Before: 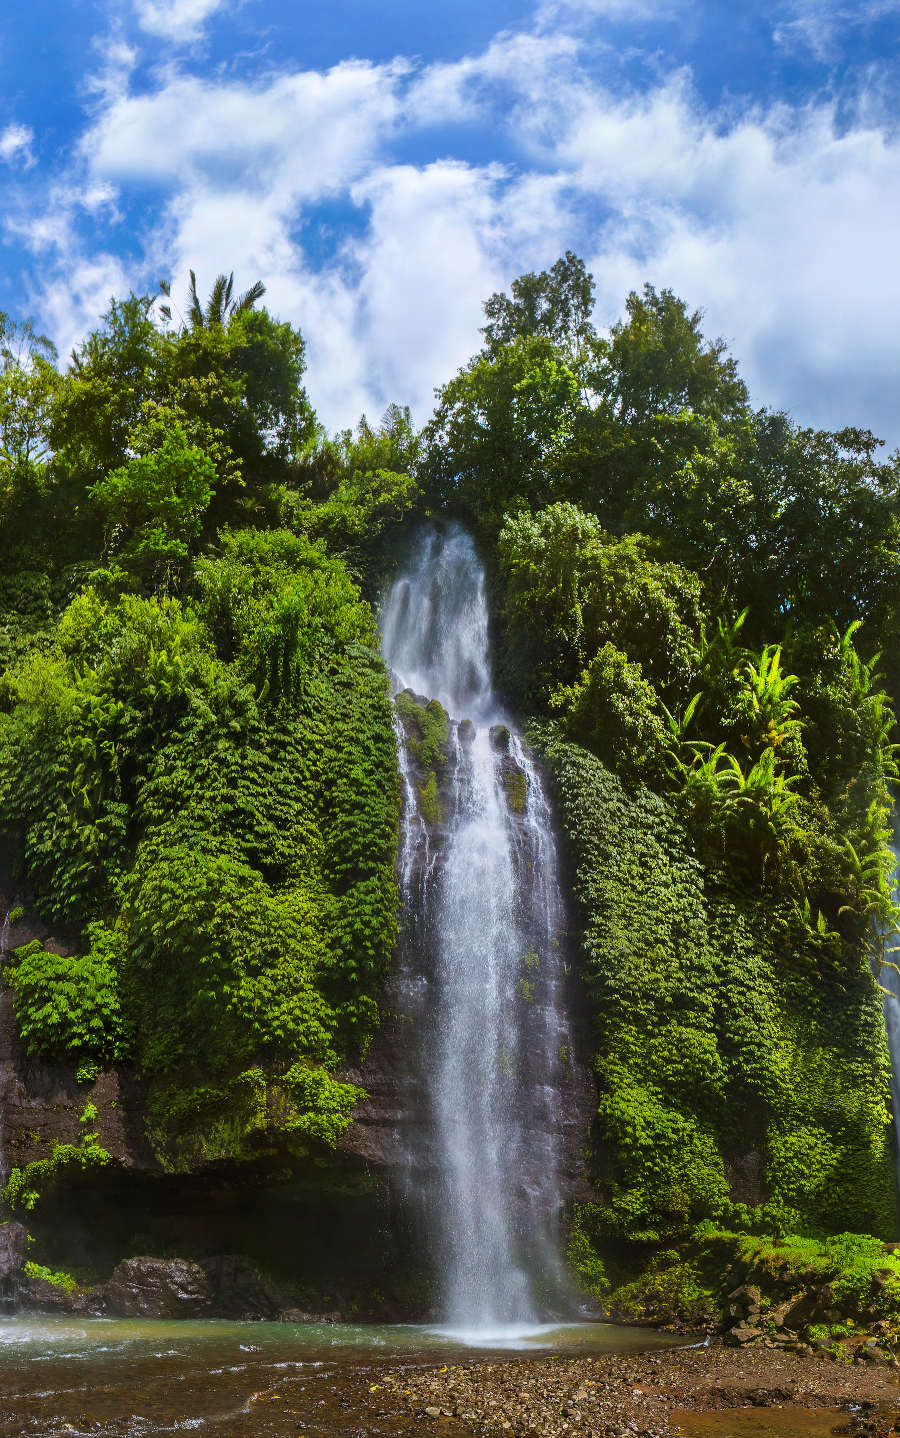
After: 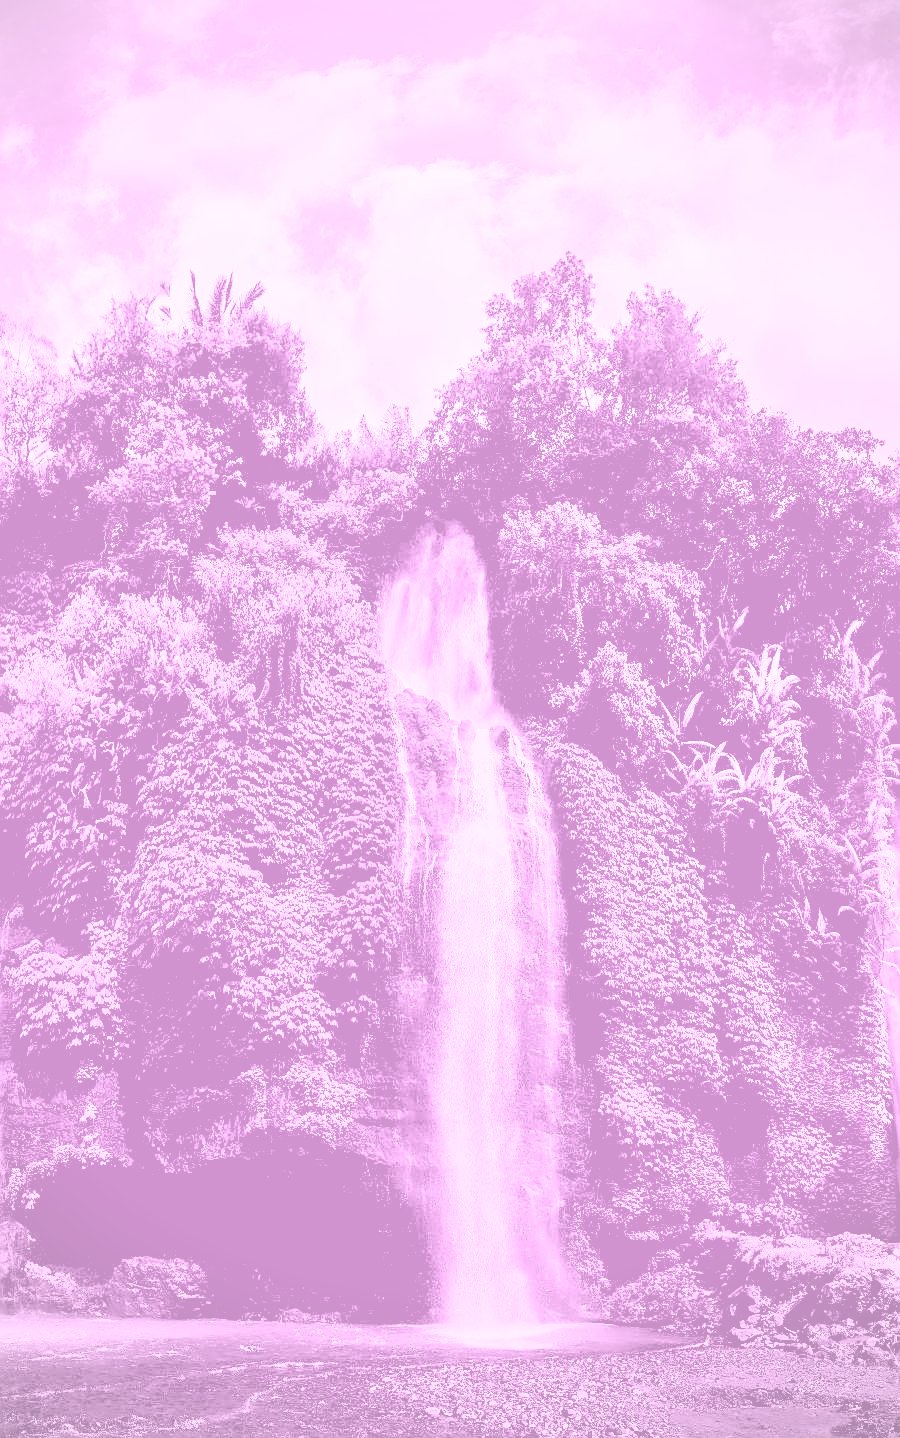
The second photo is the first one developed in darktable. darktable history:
tone equalizer: on, module defaults
exposure: black level correction 0, exposure 0.7 EV, compensate exposure bias true, compensate highlight preservation false
vignetting: fall-off radius 60.92%
sharpen: amount 0.478
rgb levels: levels [[0.029, 0.461, 0.922], [0, 0.5, 1], [0, 0.5, 1]]
contrast brightness saturation: contrast 0.2, brightness 0.16, saturation 0.22
color balance rgb: shadows lift › luminance -21.66%, shadows lift › chroma 6.57%, shadows lift › hue 270°, power › chroma 0.68%, power › hue 60°, highlights gain › luminance 6.08%, highlights gain › chroma 1.33%, highlights gain › hue 90°, global offset › luminance -0.87%, perceptual saturation grading › global saturation 26.86%, perceptual saturation grading › highlights -28.39%, perceptual saturation grading › mid-tones 15.22%, perceptual saturation grading › shadows 33.98%, perceptual brilliance grading › highlights 10%, perceptual brilliance grading › mid-tones 5%
colorize: hue 331.2°, saturation 75%, source mix 30.28%, lightness 70.52%, version 1
